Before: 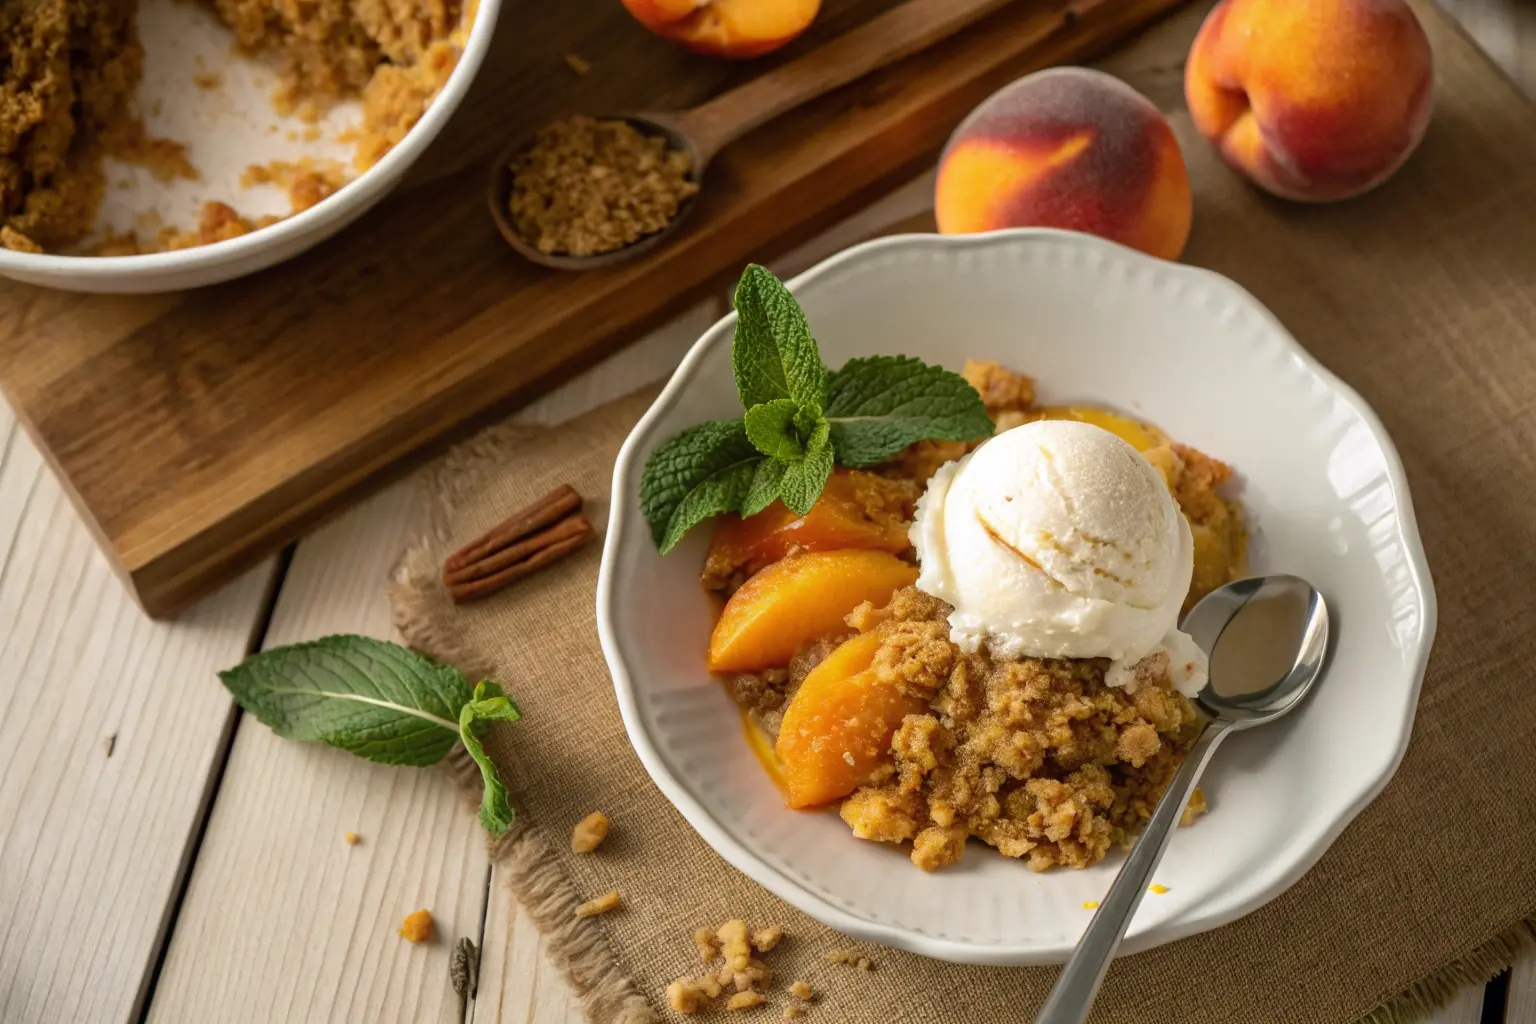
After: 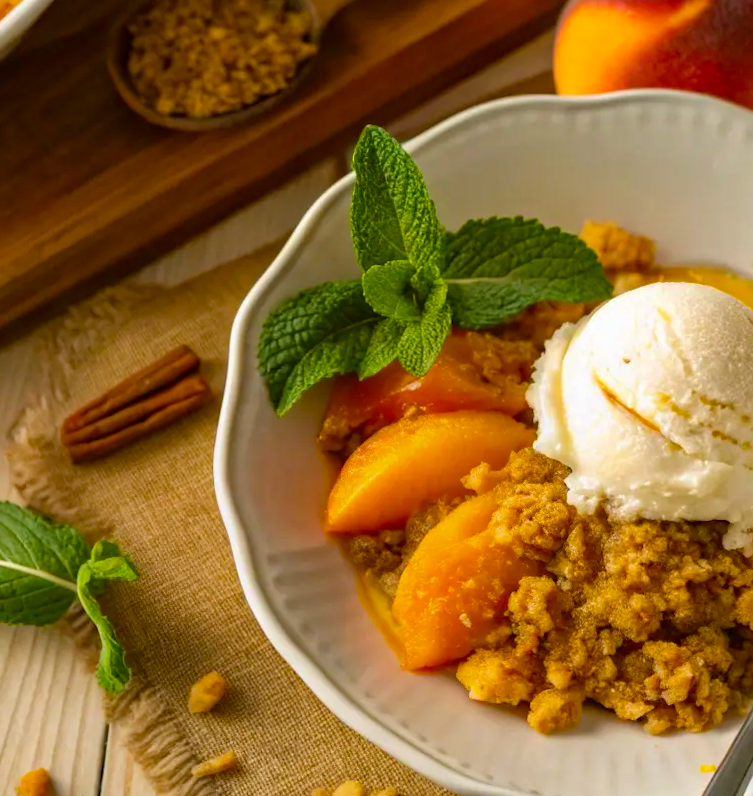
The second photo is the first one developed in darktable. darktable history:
rotate and perspective: rotation 0.192°, lens shift (horizontal) -0.015, crop left 0.005, crop right 0.996, crop top 0.006, crop bottom 0.99
tone equalizer: -7 EV 0.18 EV, -6 EV 0.12 EV, -5 EV 0.08 EV, -4 EV 0.04 EV, -2 EV -0.02 EV, -1 EV -0.04 EV, +0 EV -0.06 EV, luminance estimator HSV value / RGB max
crop and rotate: angle 0.02°, left 24.353%, top 13.219%, right 26.156%, bottom 8.224%
velvia: strength 32%, mid-tones bias 0.2
haze removal: compatibility mode true, adaptive false
